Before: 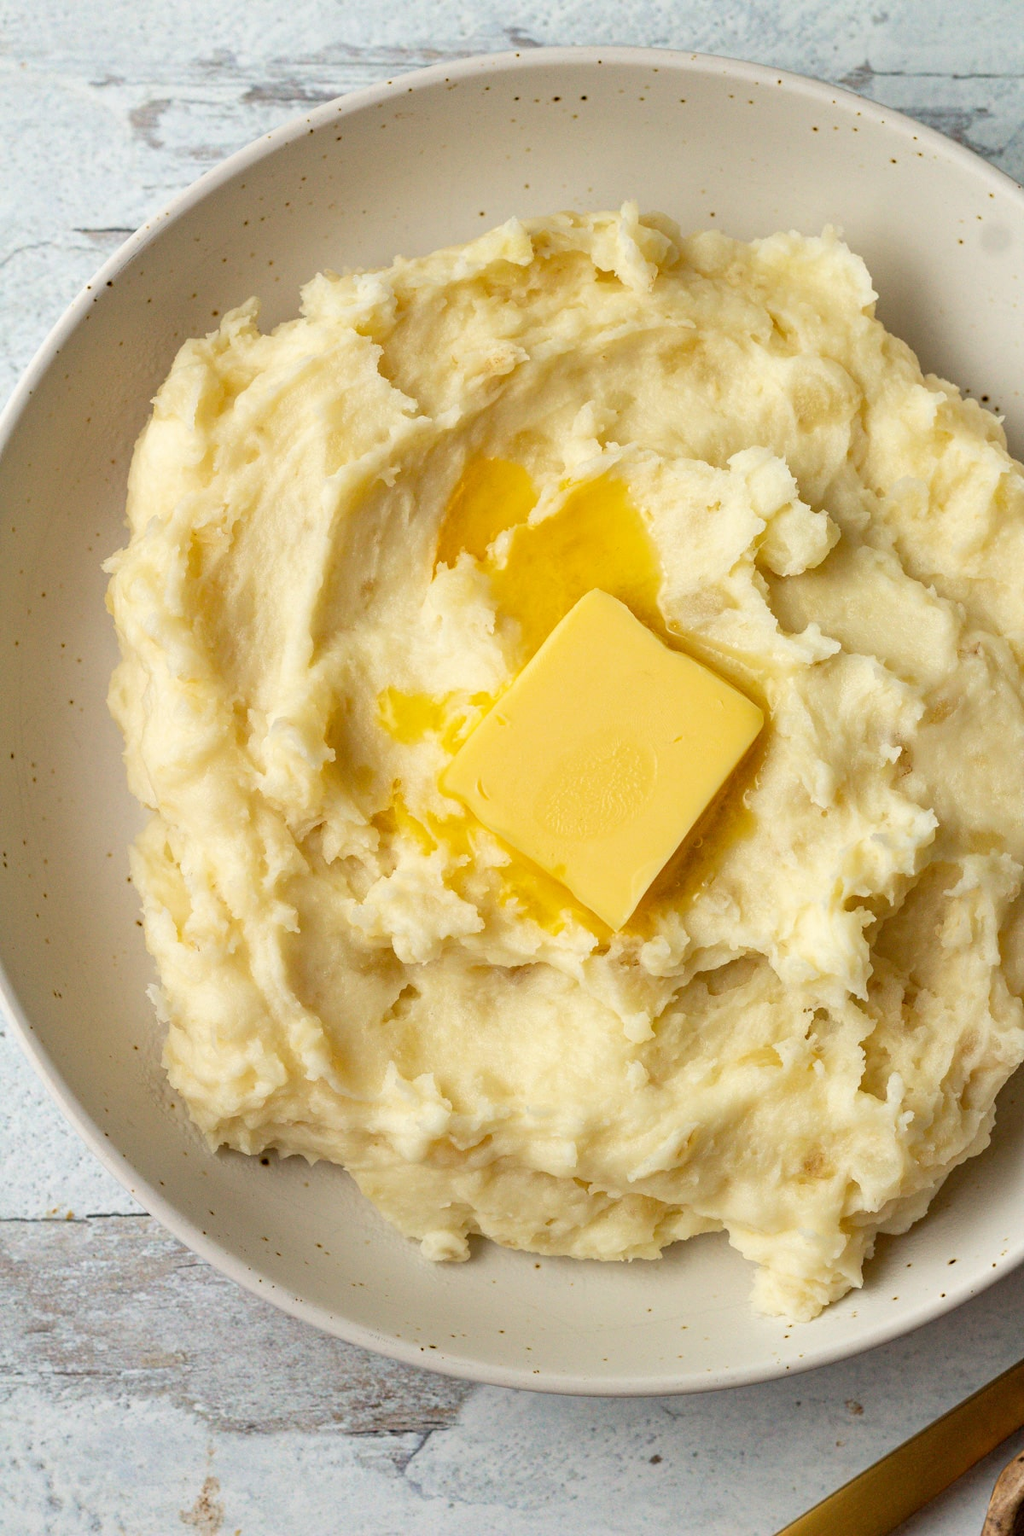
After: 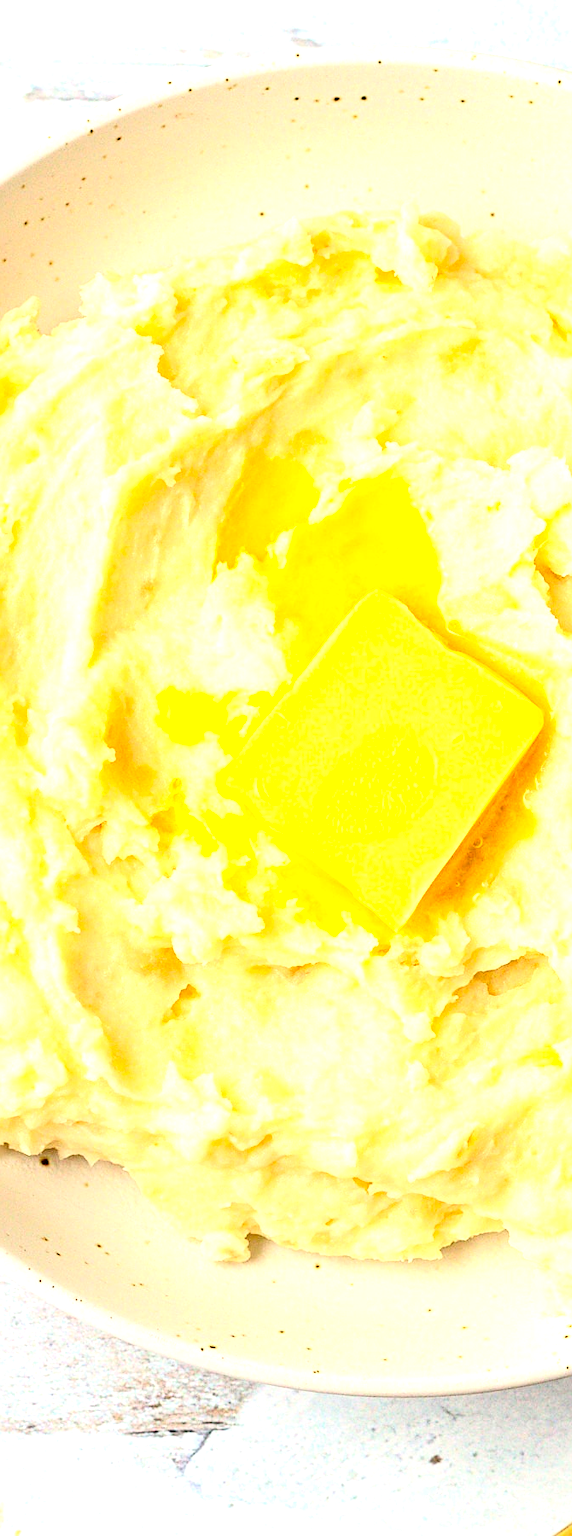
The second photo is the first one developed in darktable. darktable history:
exposure: black level correction 0, exposure 1.389 EV, compensate exposure bias true, compensate highlight preservation false
crop: left 21.511%, right 22.511%
sharpen: on, module defaults
contrast brightness saturation: contrast 0.205, brightness 0.158, saturation 0.226
